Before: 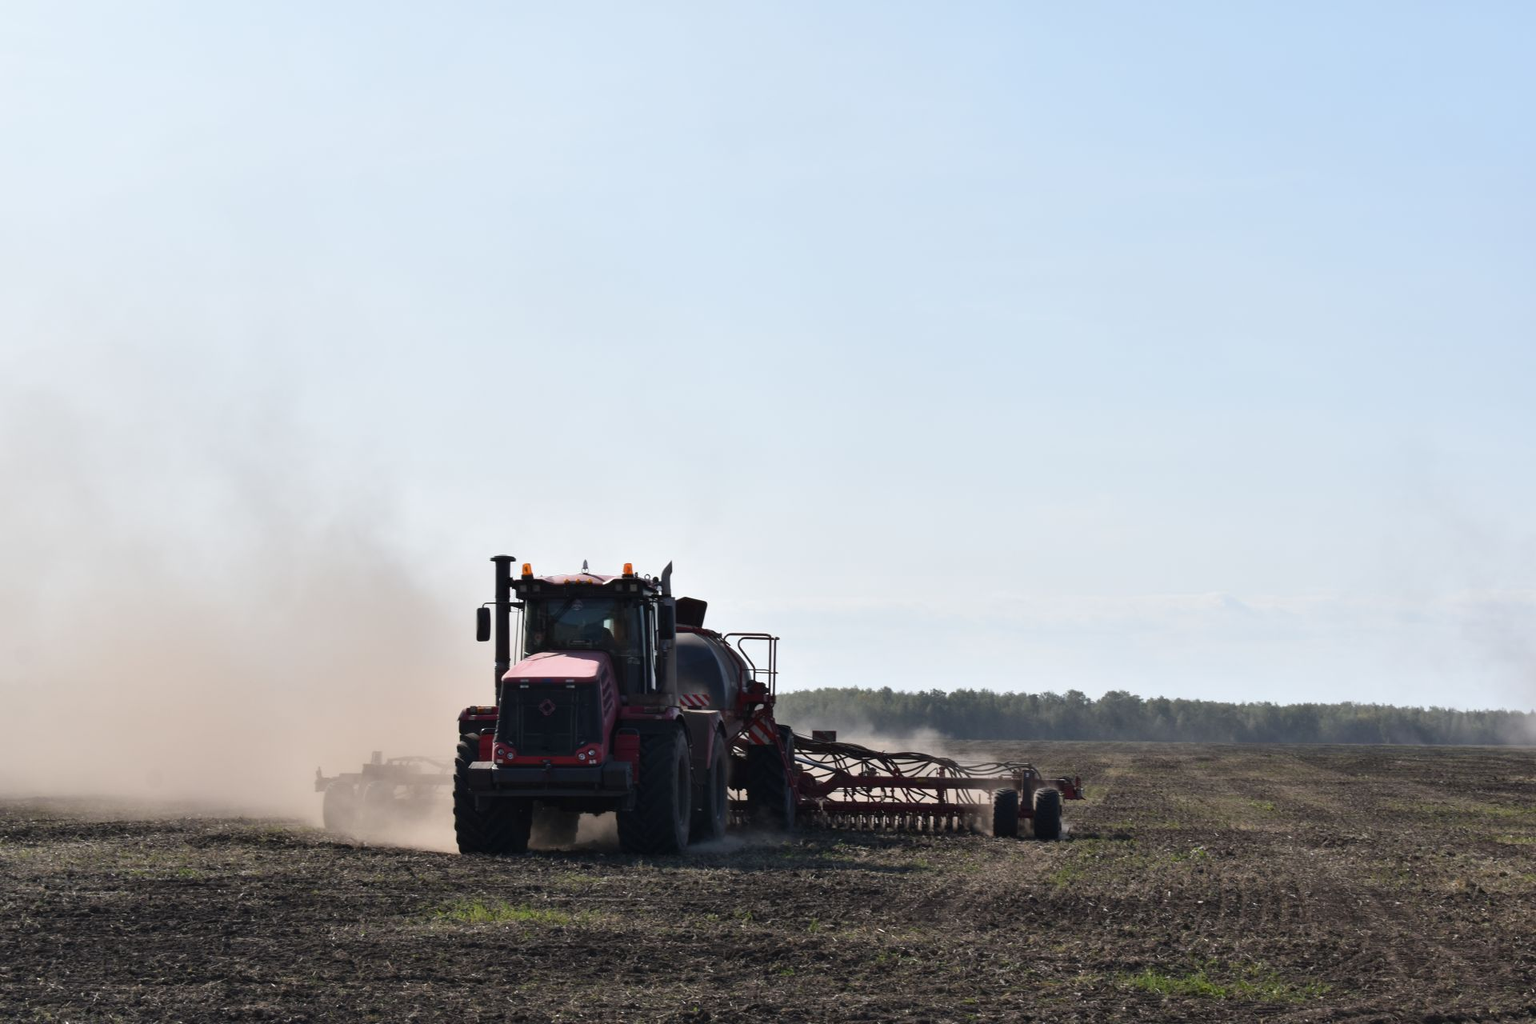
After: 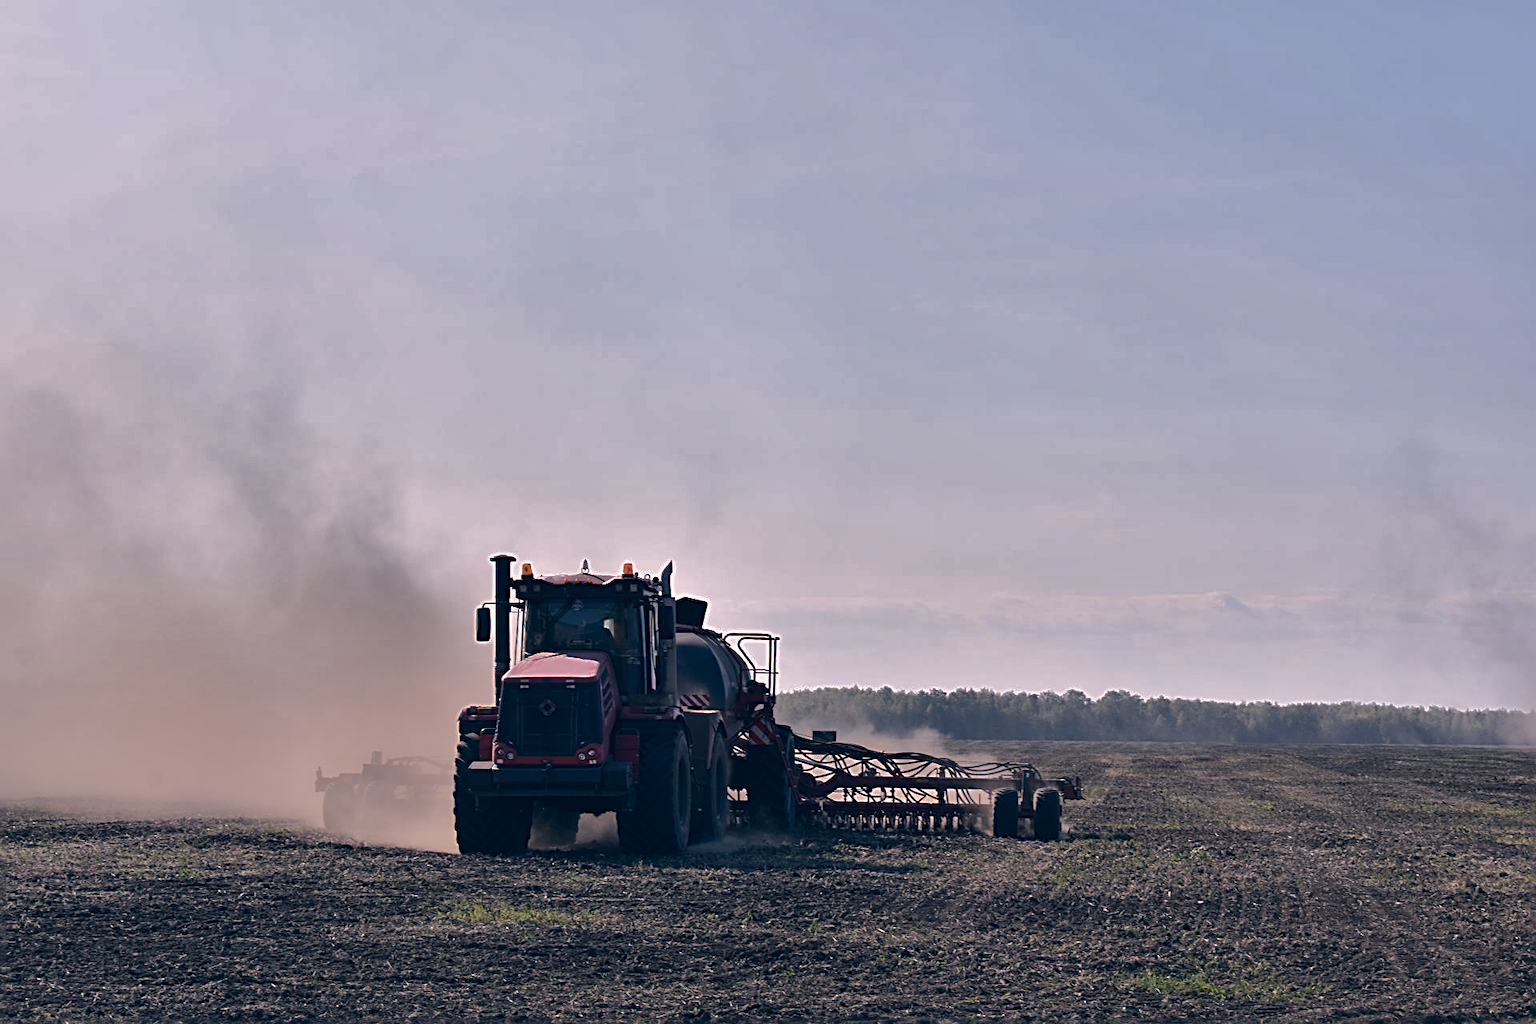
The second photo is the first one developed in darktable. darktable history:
shadows and highlights: shadows -19.91, highlights -73.15
color correction: highlights a* 14.46, highlights b* 5.85, shadows a* -5.53, shadows b* -15.24, saturation 0.85
sharpen: radius 2.817, amount 0.715
